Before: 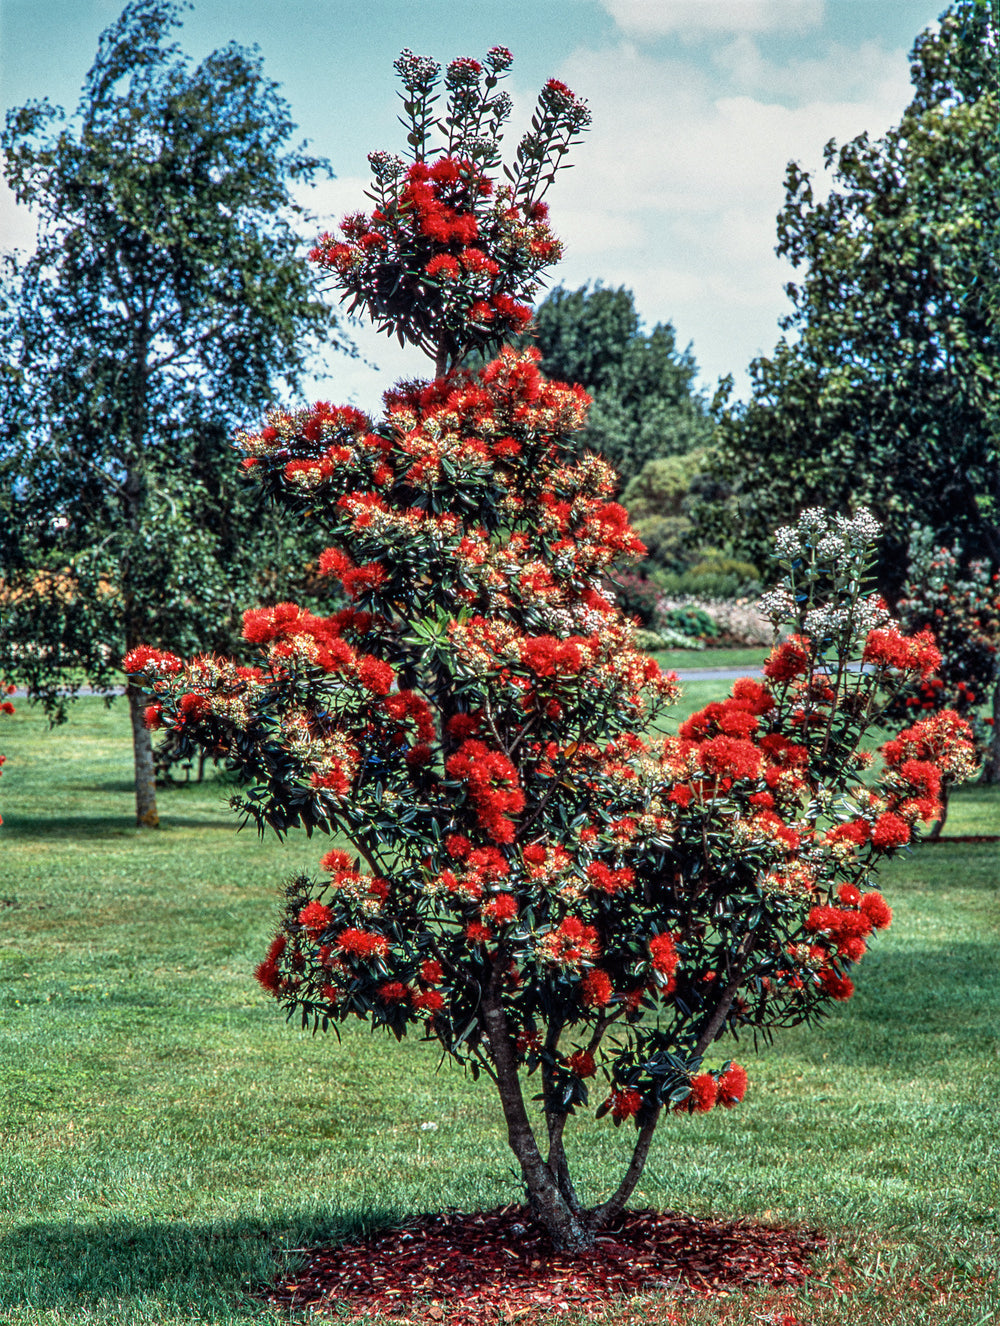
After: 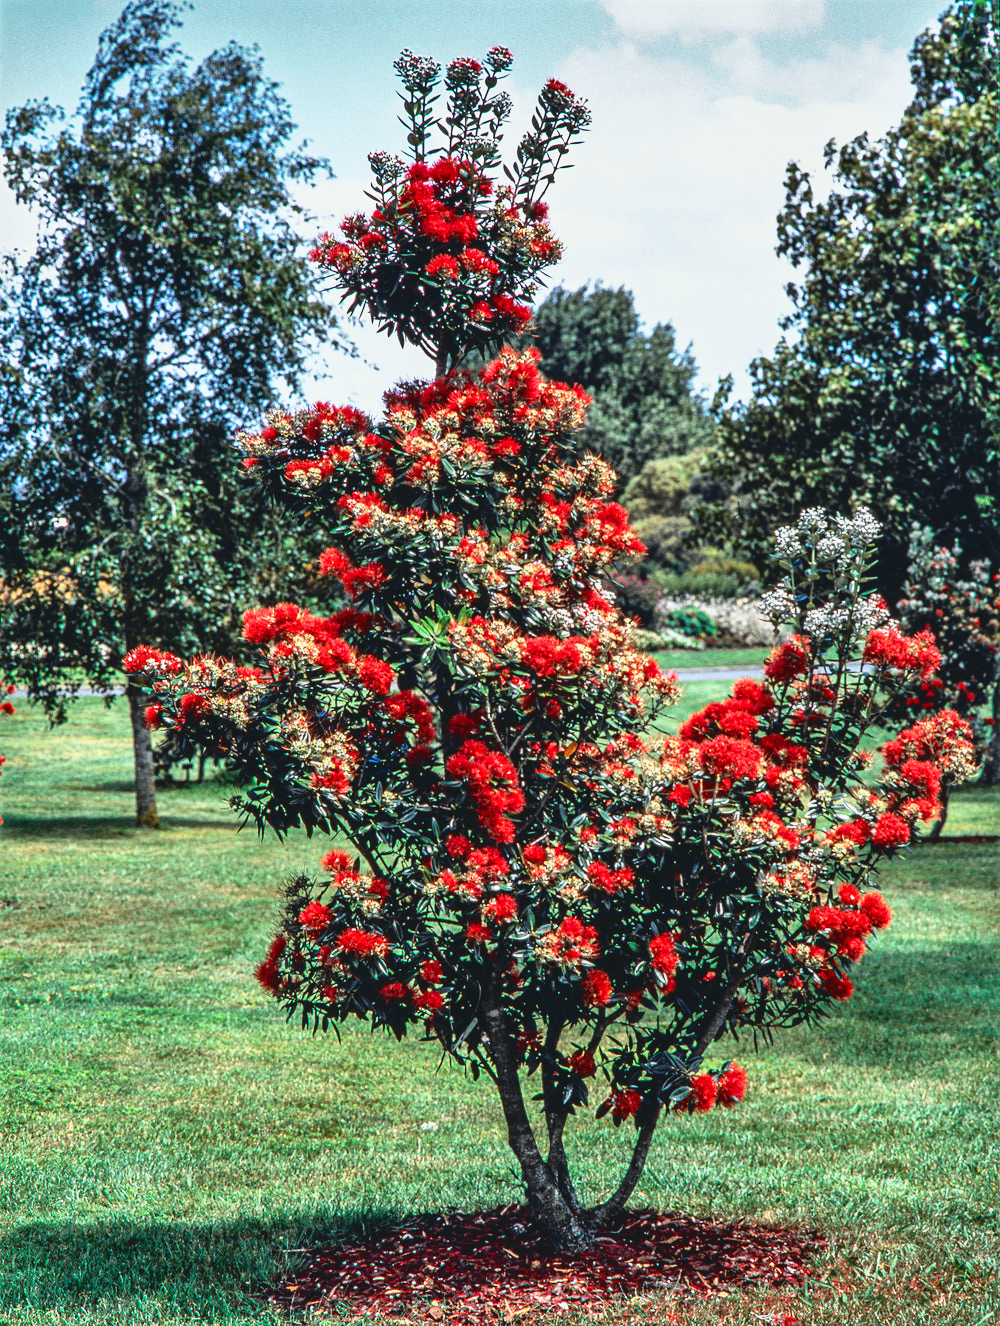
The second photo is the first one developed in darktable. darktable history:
tone curve: curves: ch0 [(0, 0.074) (0.129, 0.136) (0.285, 0.301) (0.689, 0.764) (0.854, 0.926) (0.987, 0.977)]; ch1 [(0, 0) (0.337, 0.249) (0.434, 0.437) (0.485, 0.491) (0.515, 0.495) (0.566, 0.57) (0.625, 0.625) (0.764, 0.806) (1, 1)]; ch2 [(0, 0) (0.314, 0.301) (0.401, 0.411) (0.505, 0.499) (0.54, 0.54) (0.608, 0.613) (0.706, 0.735) (1, 1)], color space Lab, independent channels, preserve colors none
